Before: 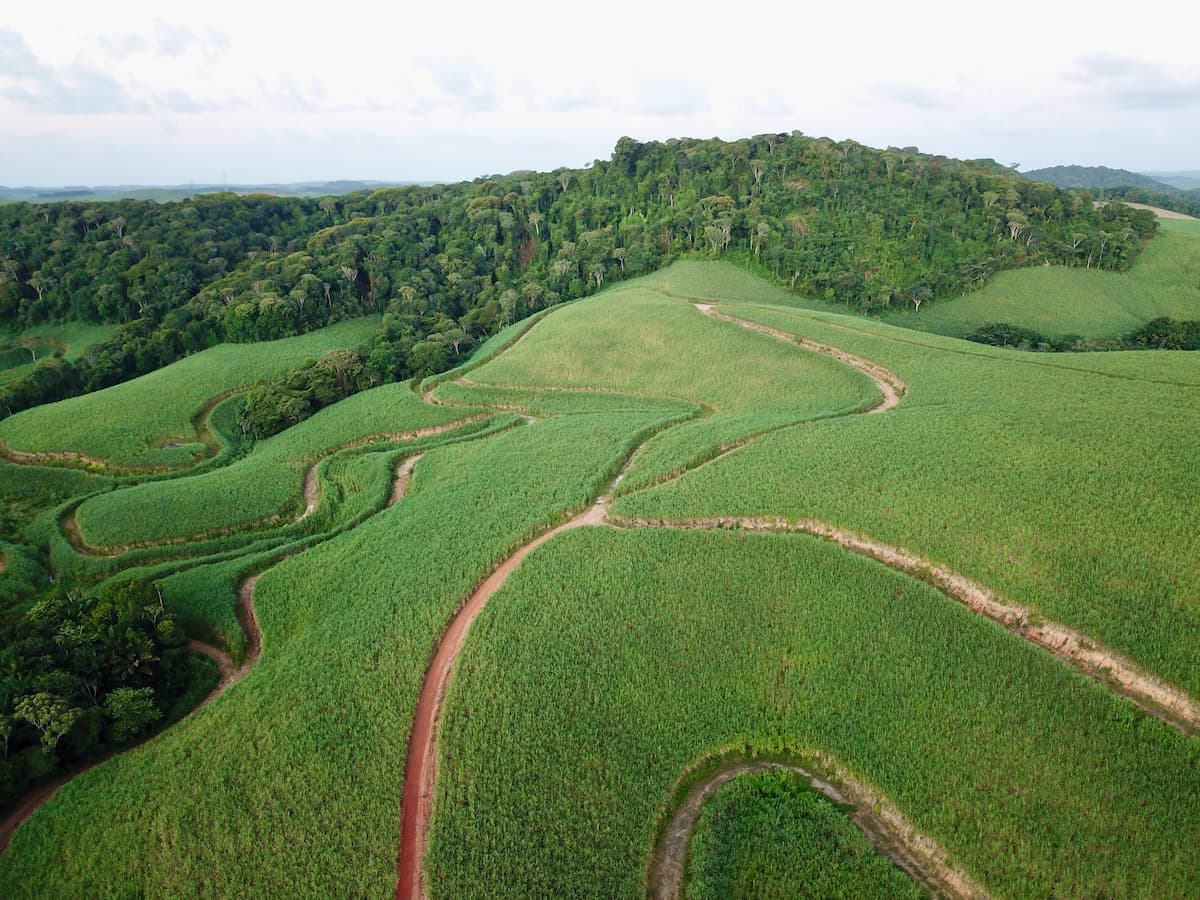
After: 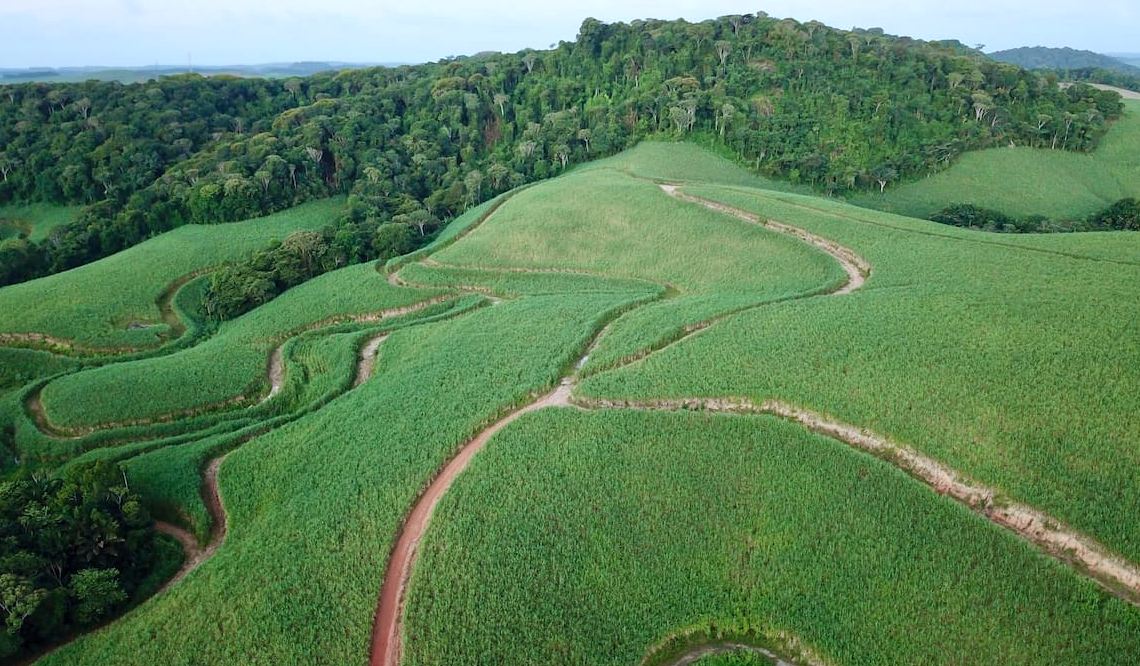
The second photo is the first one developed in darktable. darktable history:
crop and rotate: left 2.991%, top 13.302%, right 1.981%, bottom 12.636%
local contrast: mode bilateral grid, contrast 15, coarseness 36, detail 105%, midtone range 0.2
color calibration: illuminant custom, x 0.368, y 0.373, temperature 4330.32 K
